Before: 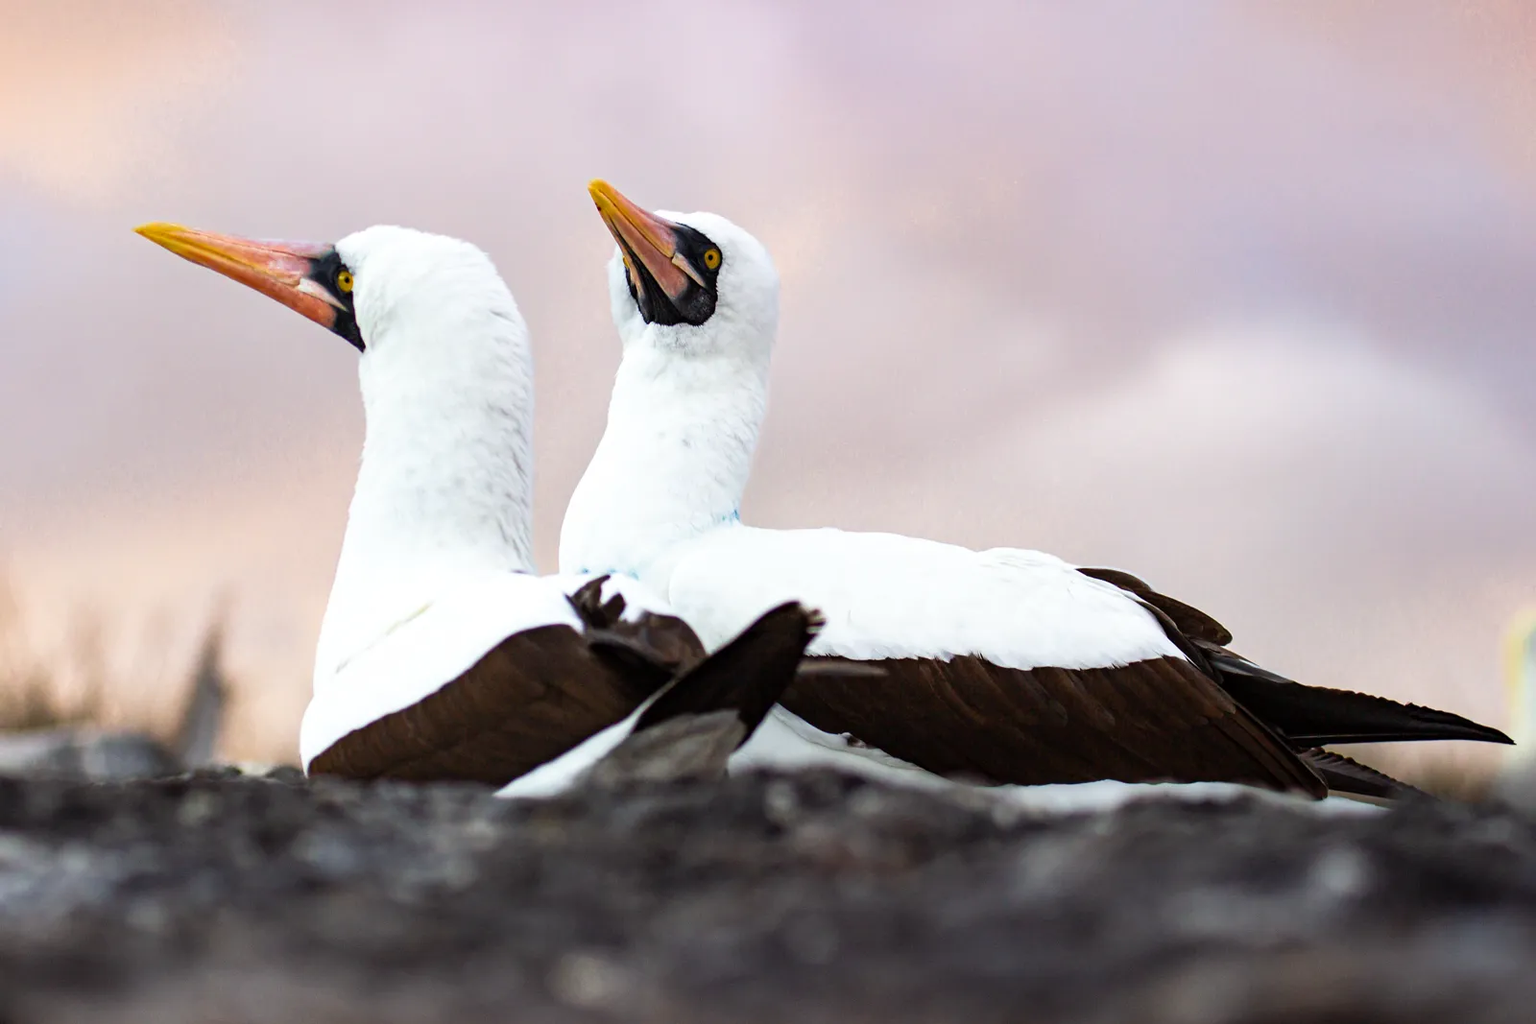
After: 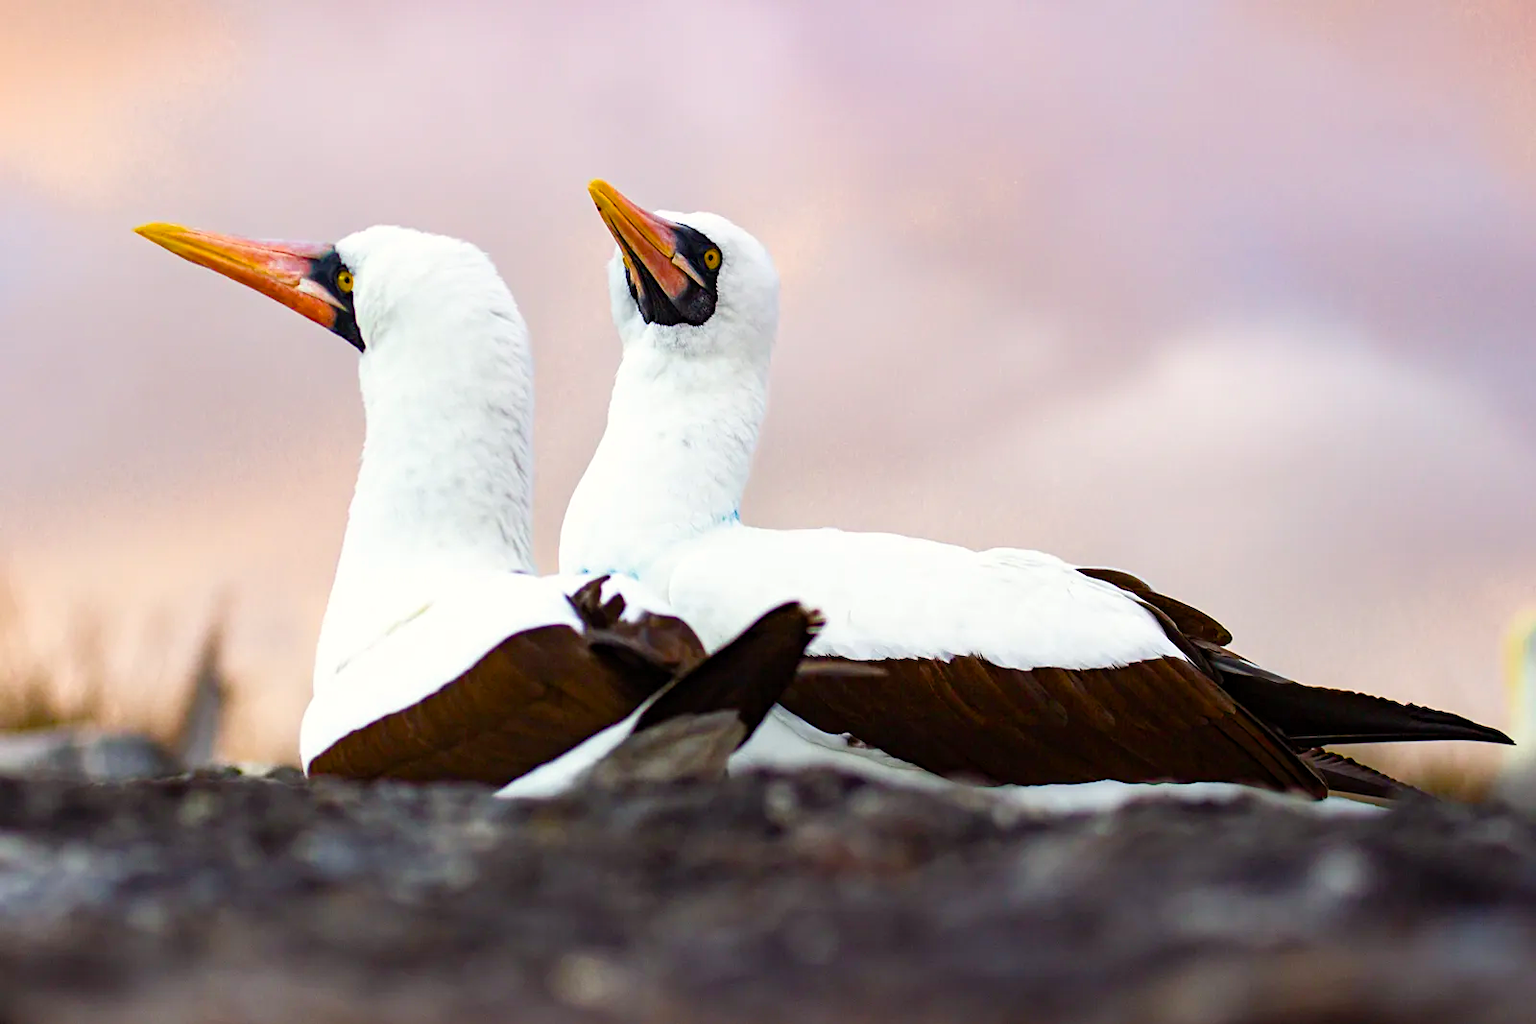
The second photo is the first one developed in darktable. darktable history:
white balance: red 1.009, blue 0.985
color balance rgb: linear chroma grading › global chroma 18.9%, perceptual saturation grading › global saturation 20%, perceptual saturation grading › highlights -25%, perceptual saturation grading › shadows 50%, global vibrance 18.93%
sharpen: amount 0.2
rotate and perspective: automatic cropping off
